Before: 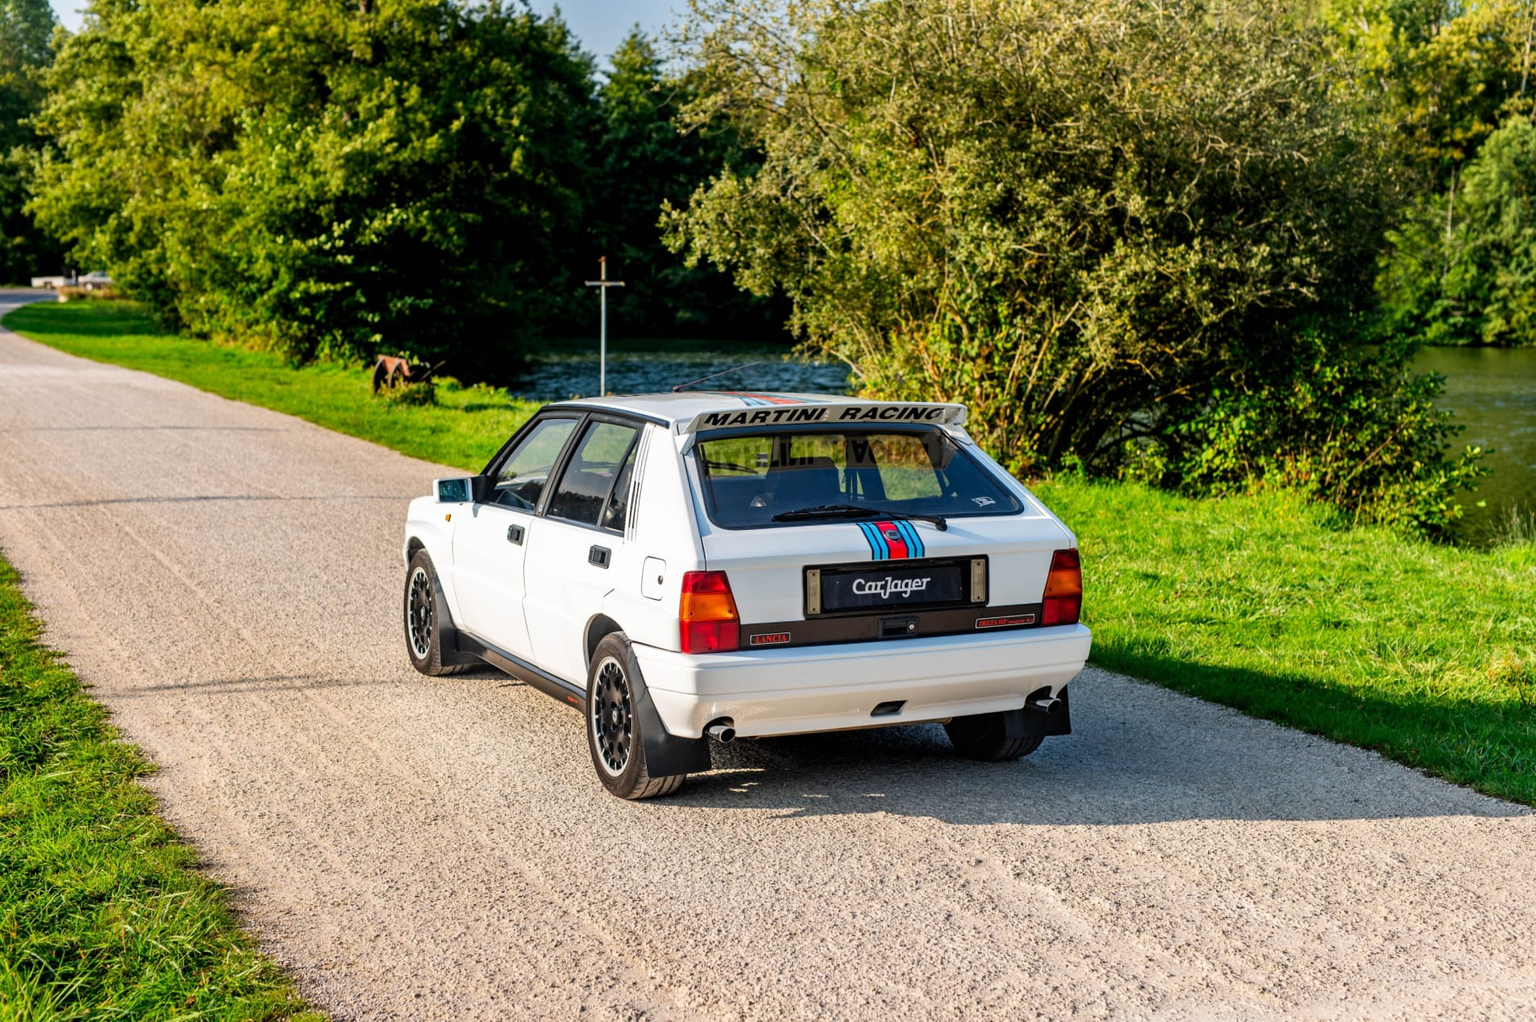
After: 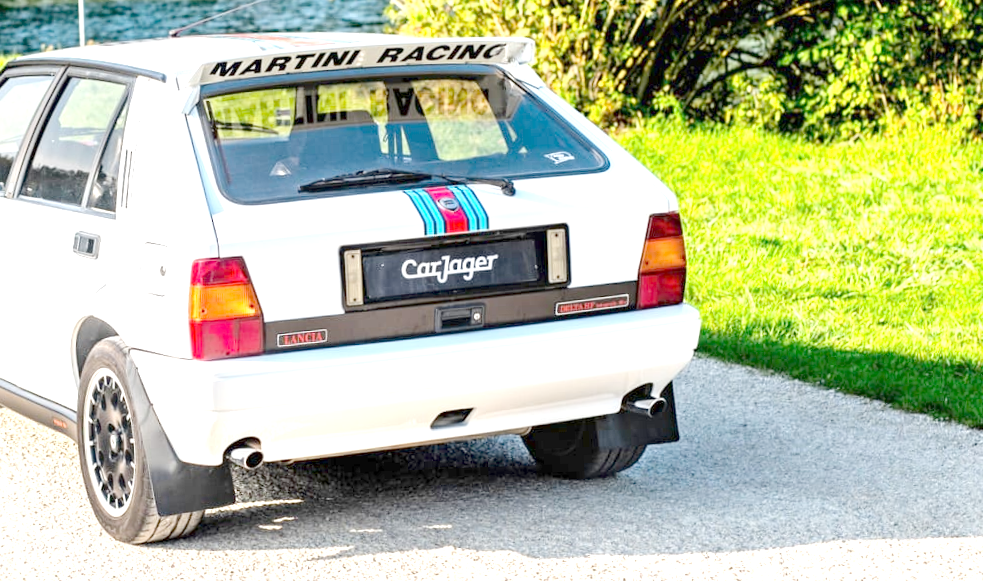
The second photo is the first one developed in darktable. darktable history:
rotate and perspective: rotation -2.29°, automatic cropping off
crop: left 35.03%, top 36.625%, right 14.663%, bottom 20.057%
tone equalizer "contrast tone curve: medium": -8 EV -0.75 EV, -7 EV -0.7 EV, -6 EV -0.6 EV, -5 EV -0.4 EV, -3 EV 0.4 EV, -2 EV 0.6 EV, -1 EV 0.7 EV, +0 EV 0.75 EV, edges refinement/feathering 500, mask exposure compensation -1.57 EV, preserve details no
